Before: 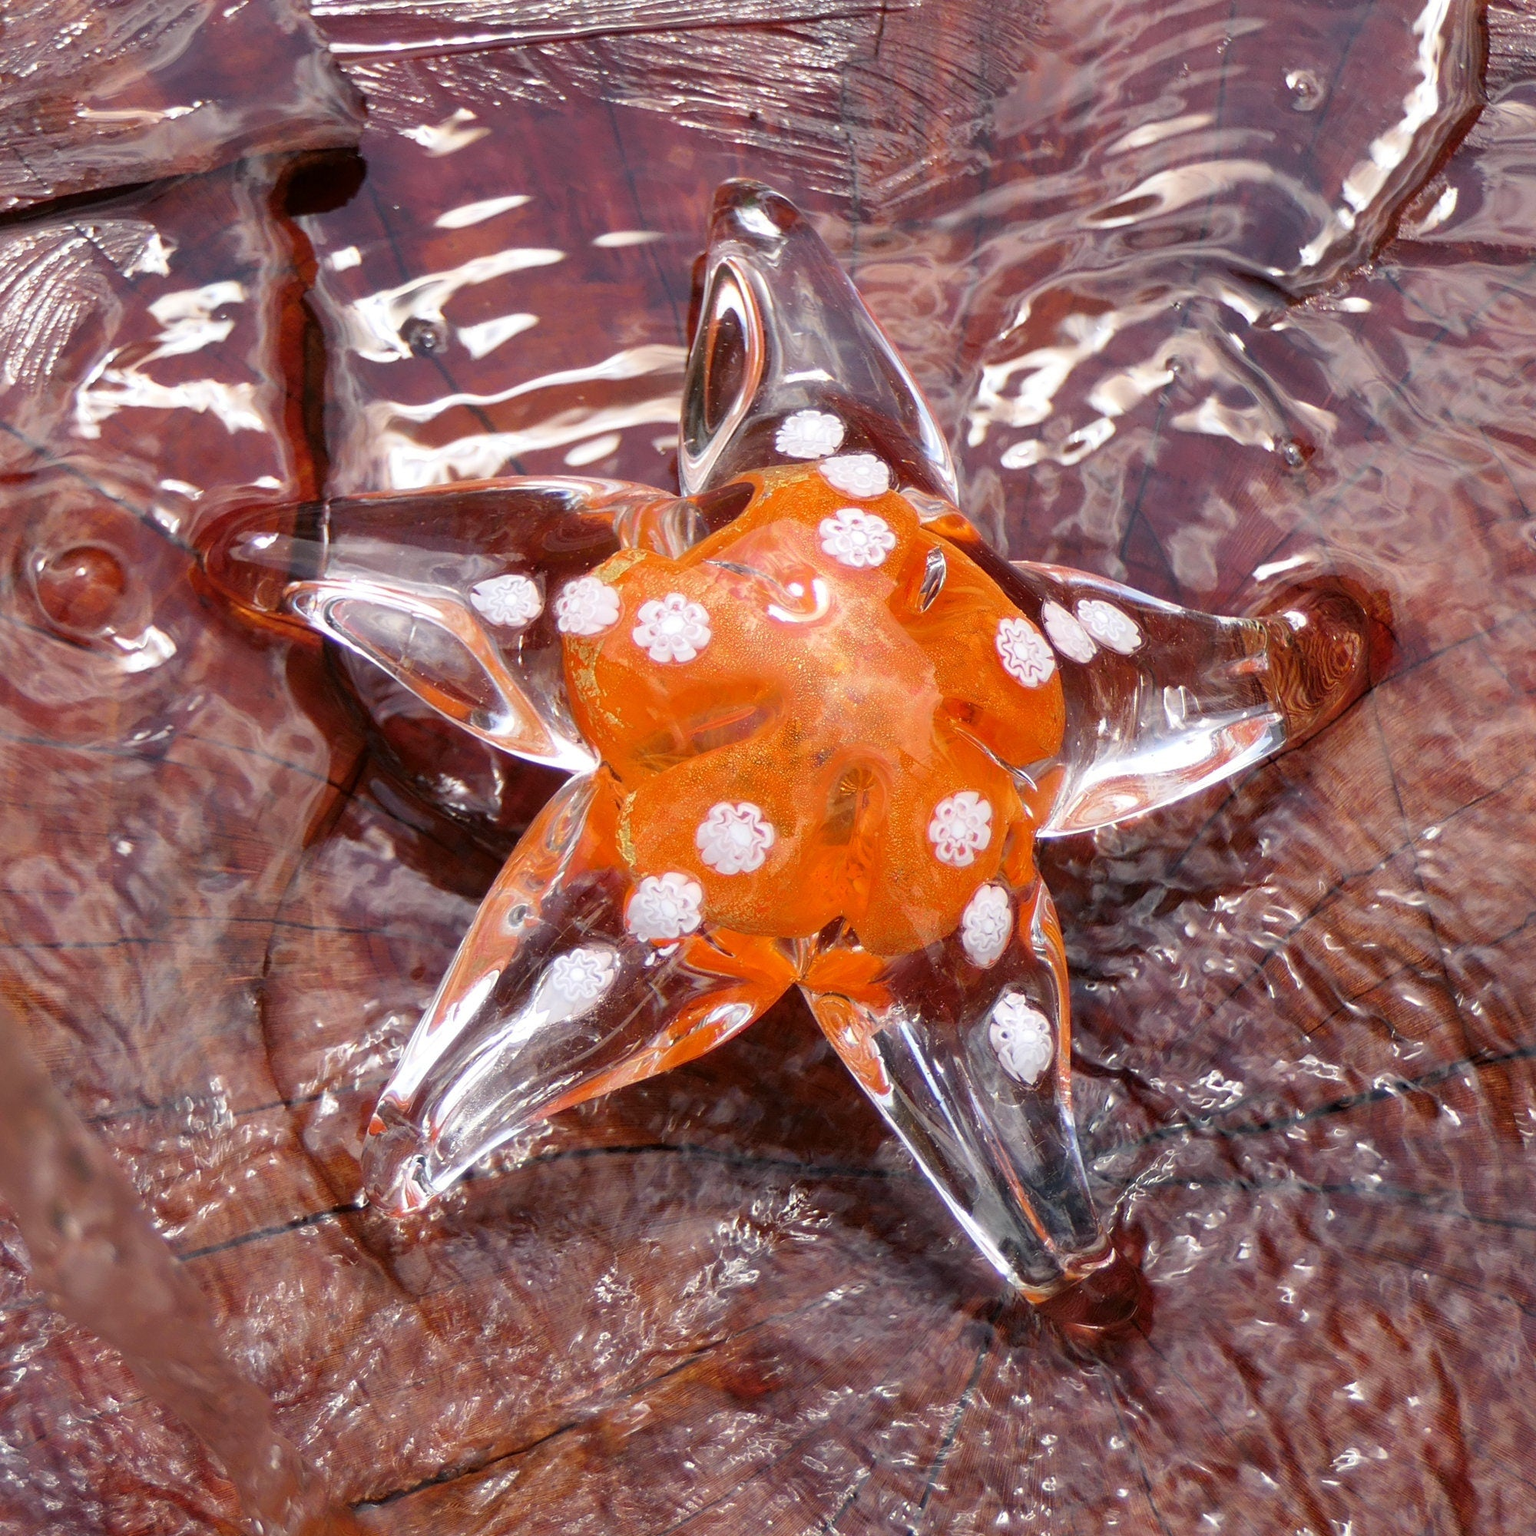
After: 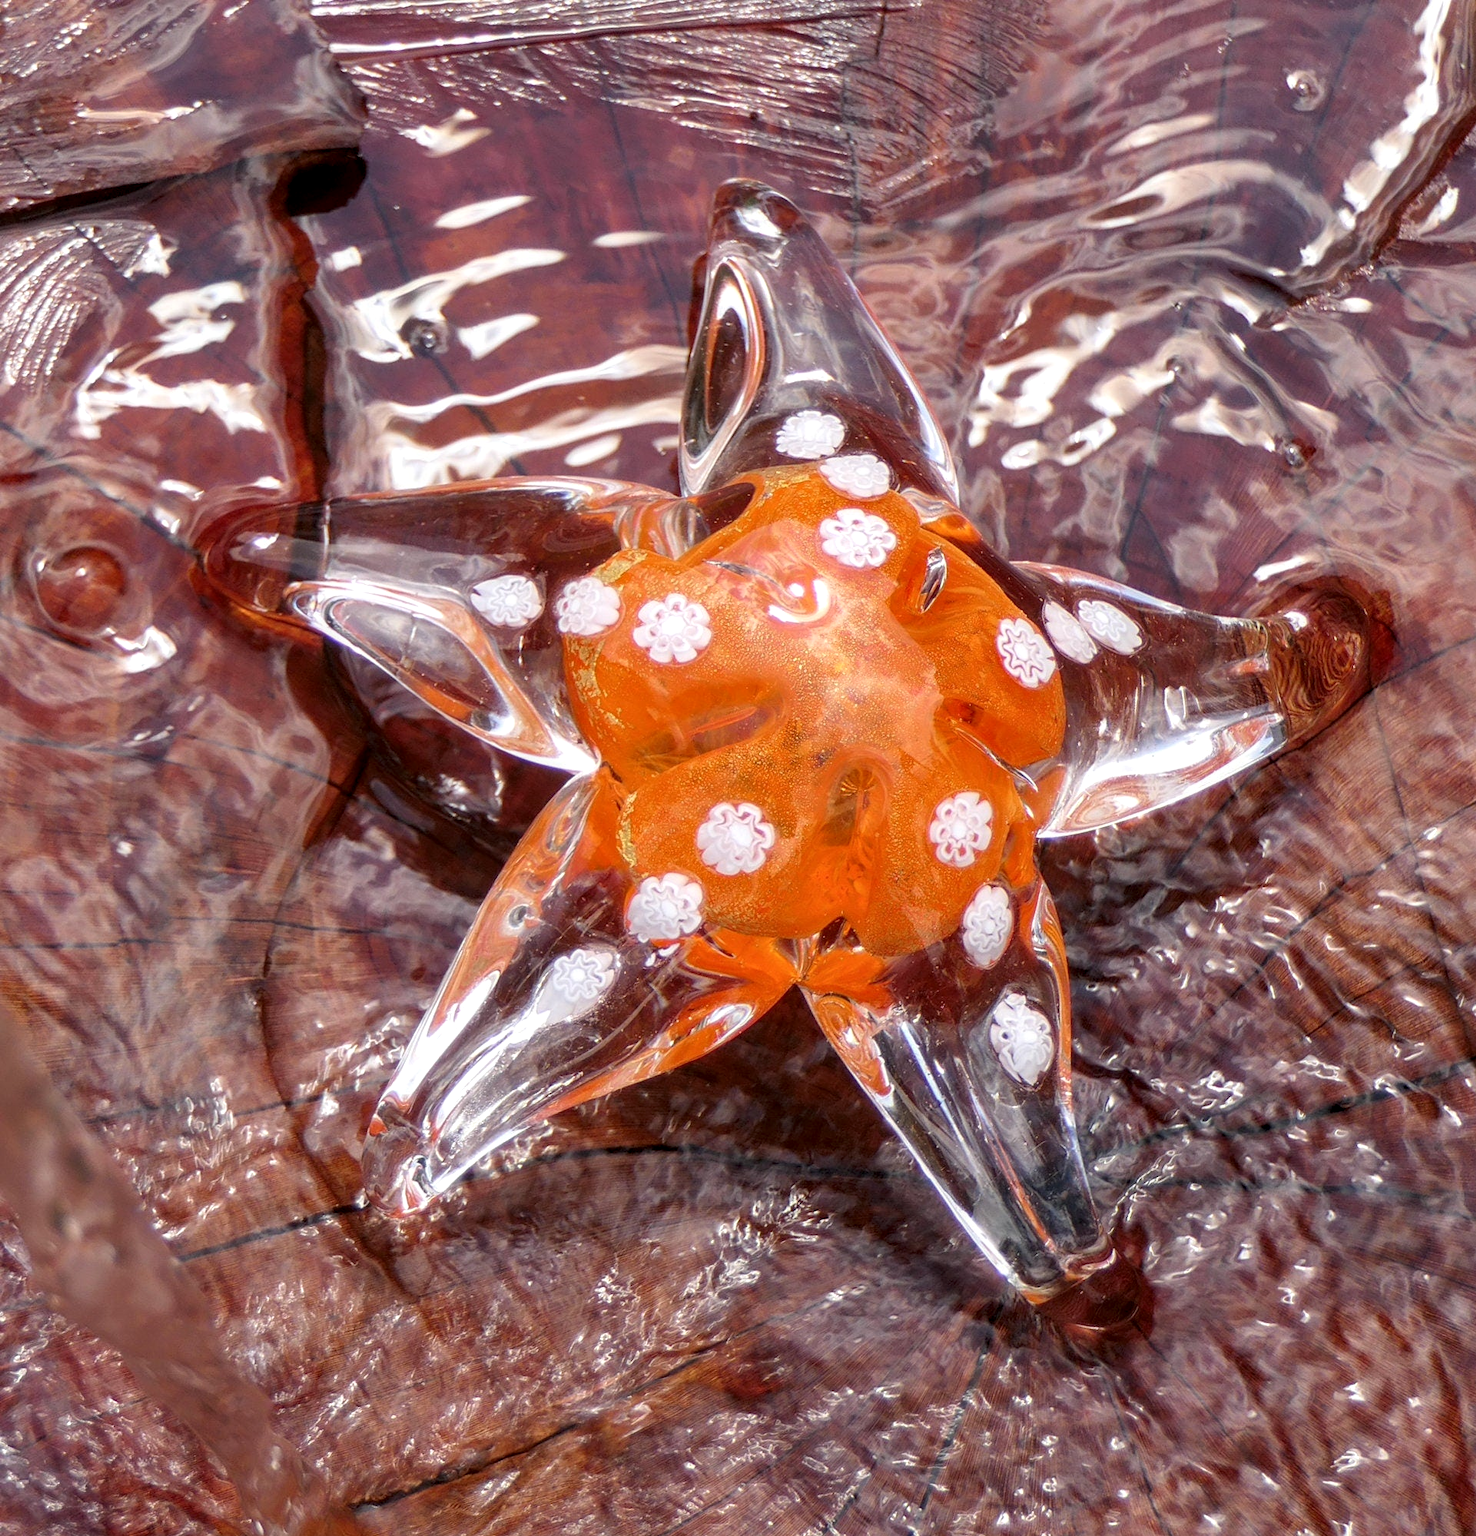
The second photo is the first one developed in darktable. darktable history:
crop: right 3.854%, bottom 0.033%
local contrast: on, module defaults
